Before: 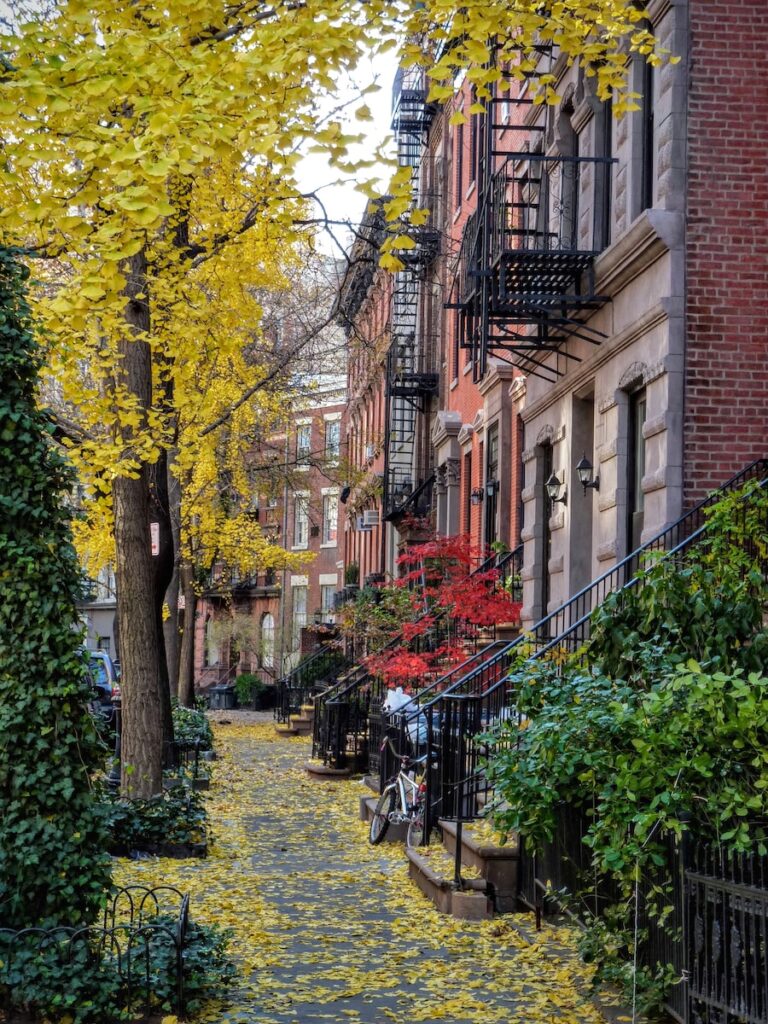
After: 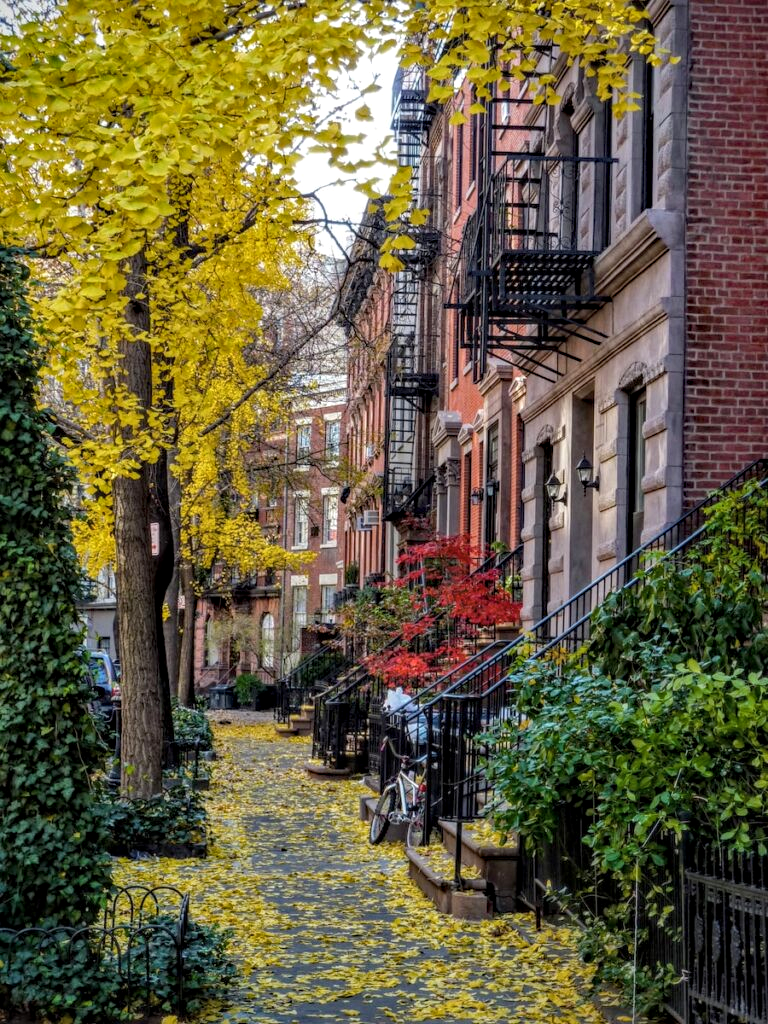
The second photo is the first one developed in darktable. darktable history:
local contrast: on, module defaults
haze removal: compatibility mode true, adaptive false
color balance rgb: perceptual saturation grading › global saturation 31.317%, global vibrance 15.139%
color correction: highlights b* -0.029, saturation 0.79
